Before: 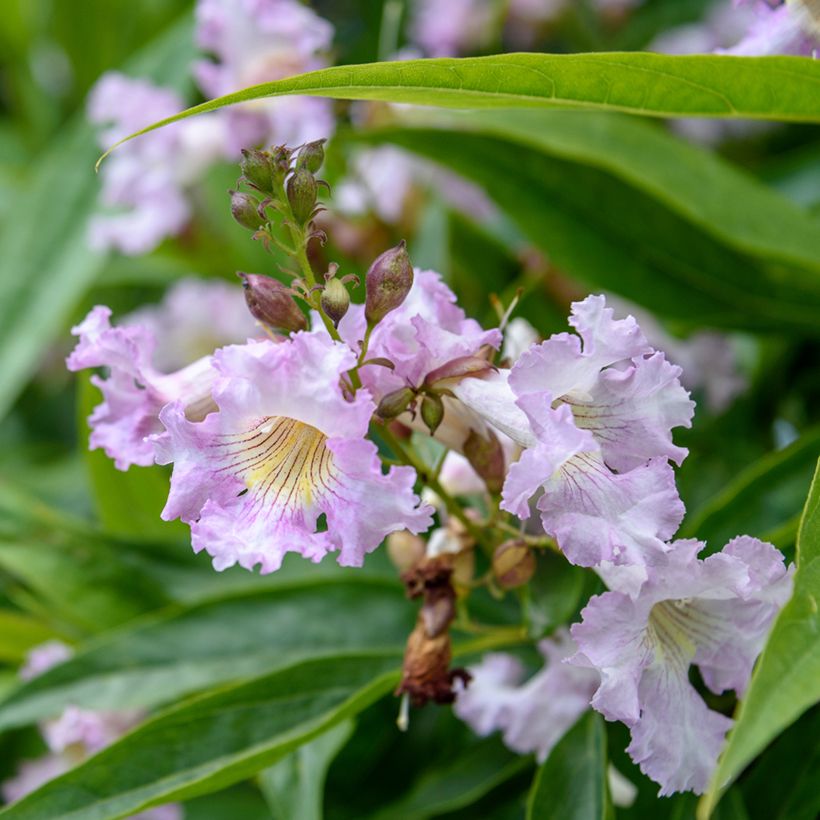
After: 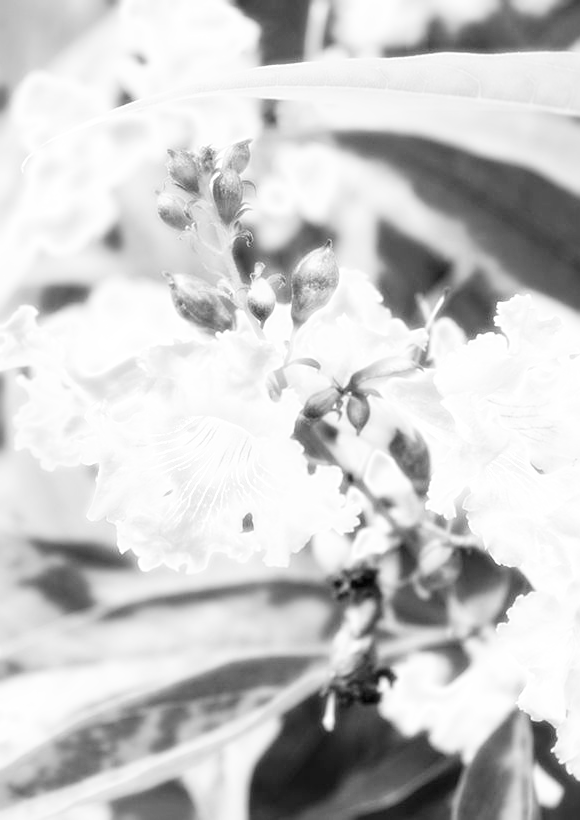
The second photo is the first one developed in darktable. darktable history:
color balance rgb: linear chroma grading › shadows 19.44%, linear chroma grading › highlights 3.42%, linear chroma grading › mid-tones 10.16%
tone equalizer: on, module defaults
crop and rotate: left 9.061%, right 20.142%
exposure: black level correction 0, exposure 1.1 EV, compensate exposure bias true, compensate highlight preservation false
monochrome: on, module defaults
bloom: size 0%, threshold 54.82%, strength 8.31%
sharpen: on, module defaults
